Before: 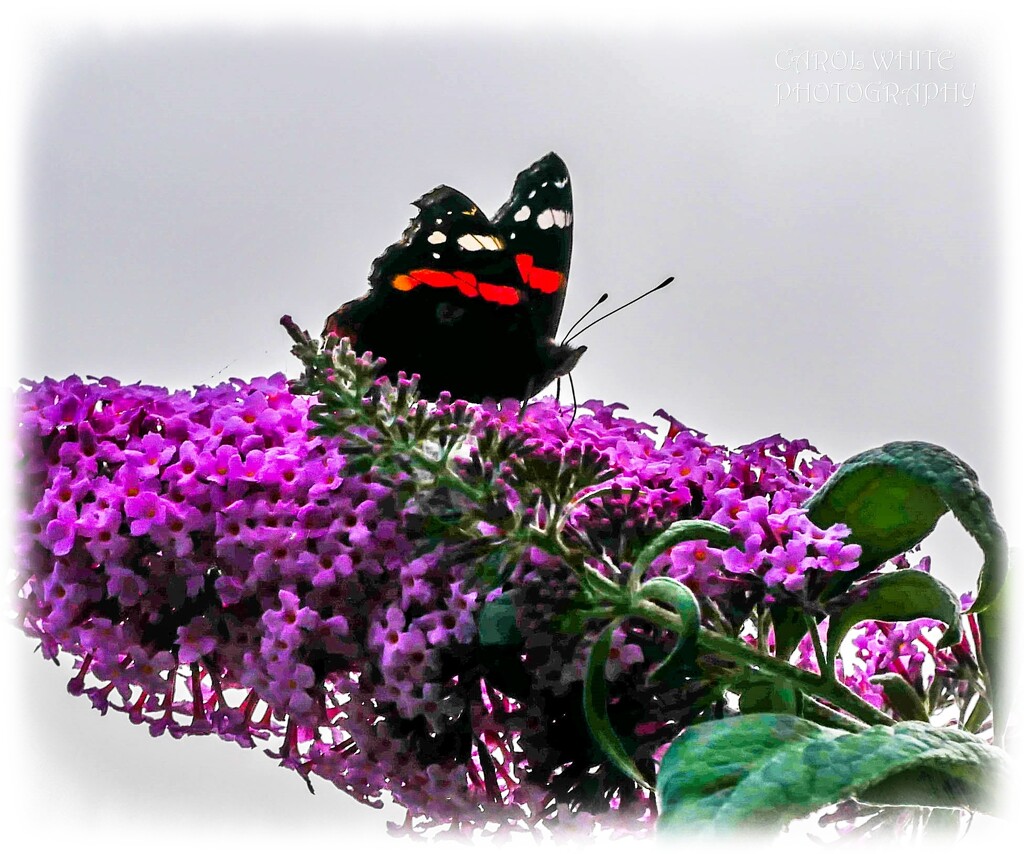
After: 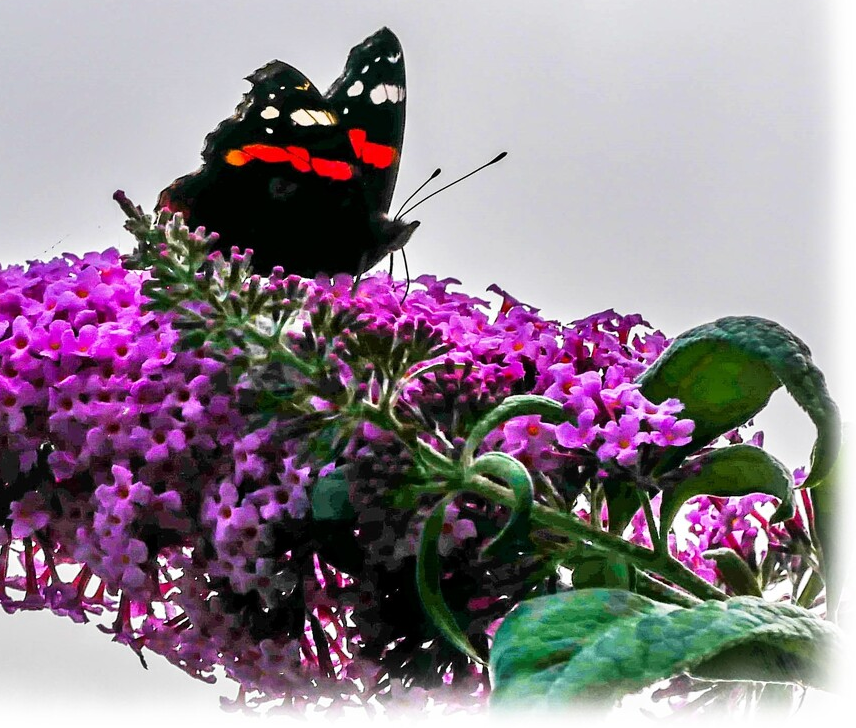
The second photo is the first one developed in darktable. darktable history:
crop: left 16.373%, top 14.668%
